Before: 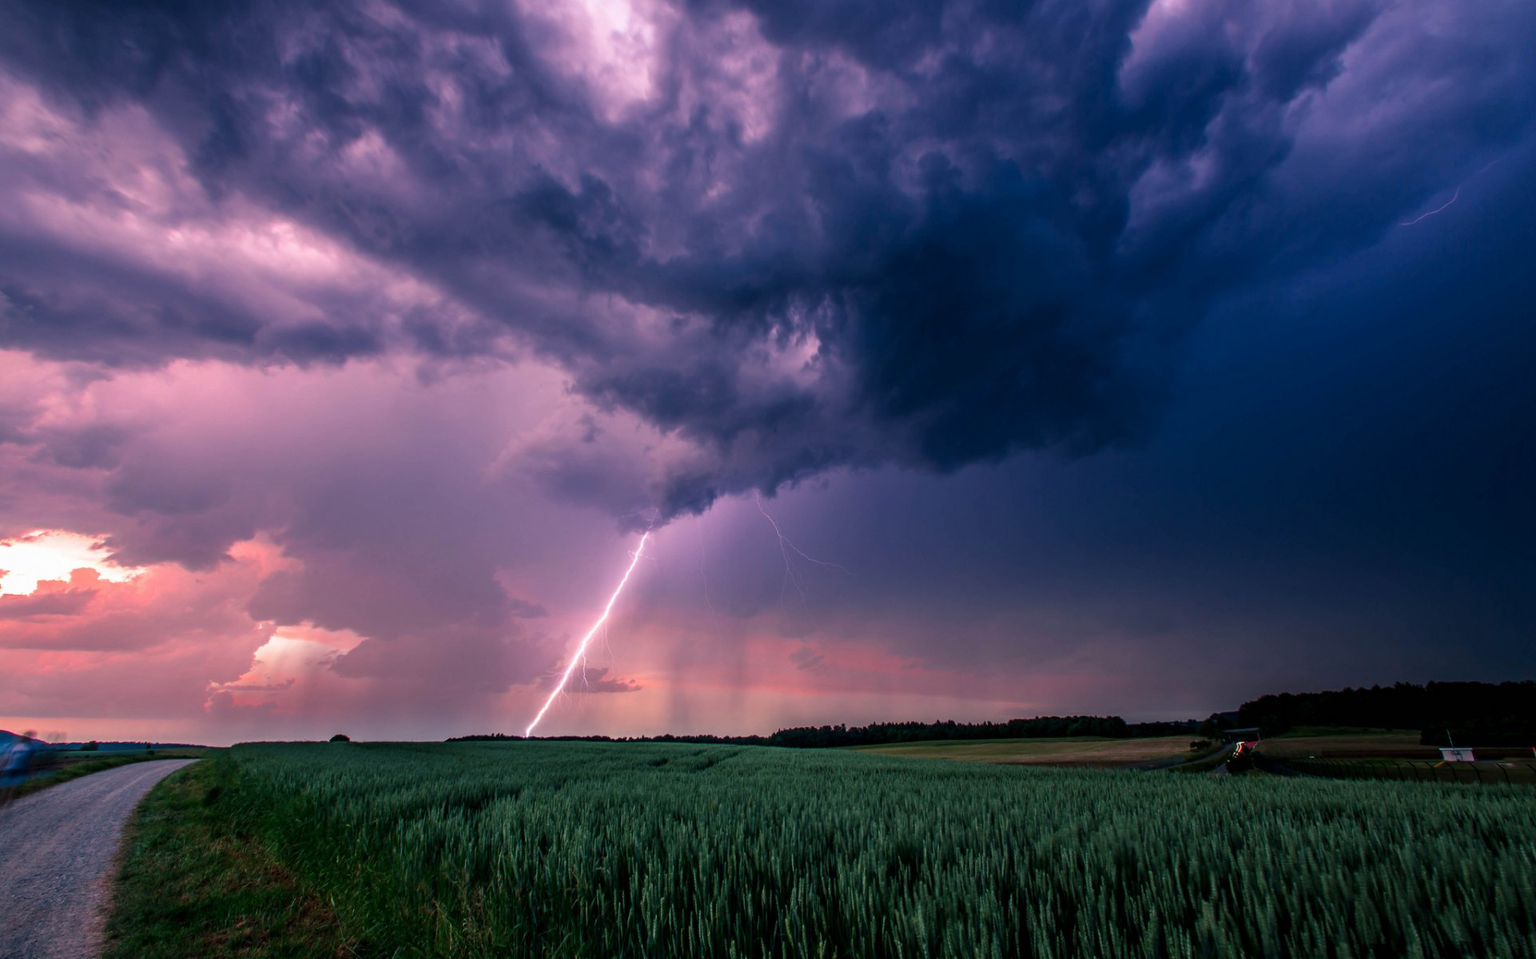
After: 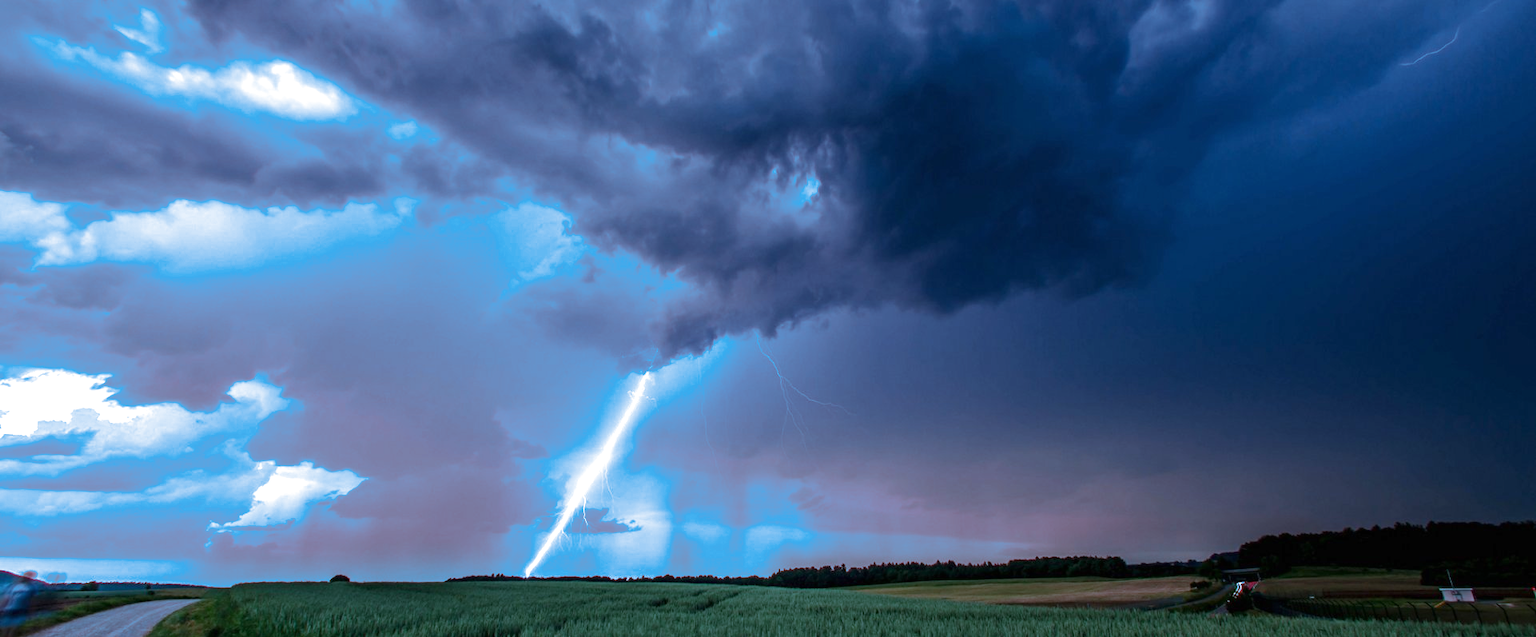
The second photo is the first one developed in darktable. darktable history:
exposure: black level correction 0, exposure 0.7 EV, compensate exposure bias true, compensate highlight preservation false
split-toning: shadows › hue 220°, shadows › saturation 0.64, highlights › hue 220°, highlights › saturation 0.64, balance 0, compress 5.22%
crop: top 16.727%, bottom 16.727%
